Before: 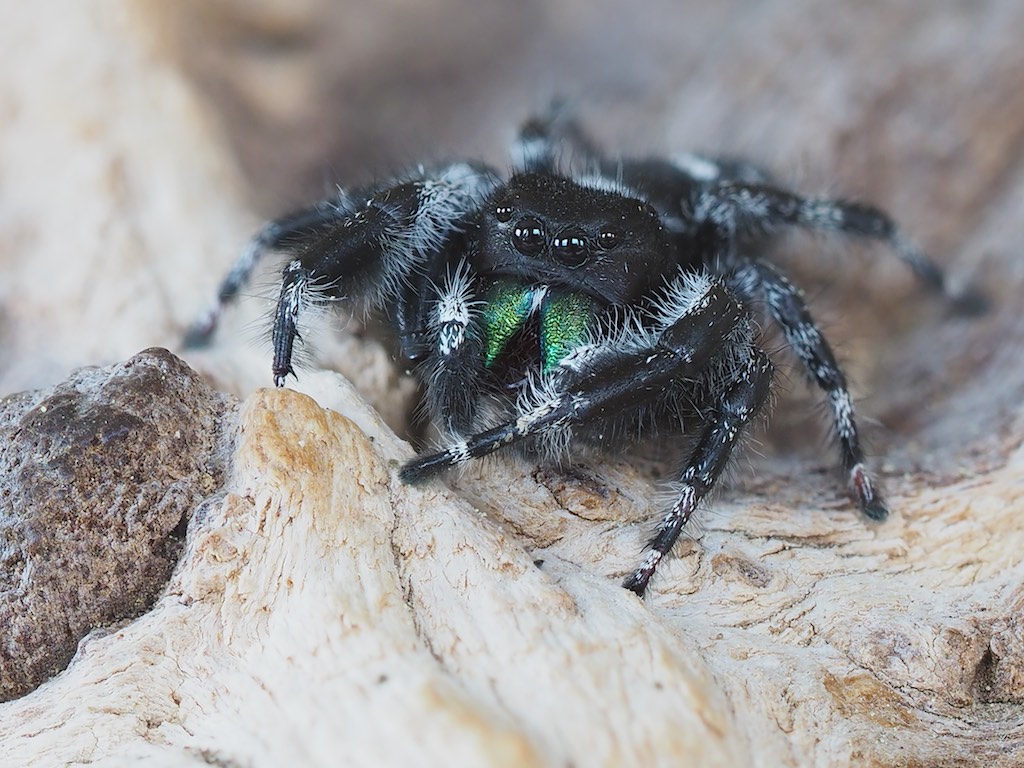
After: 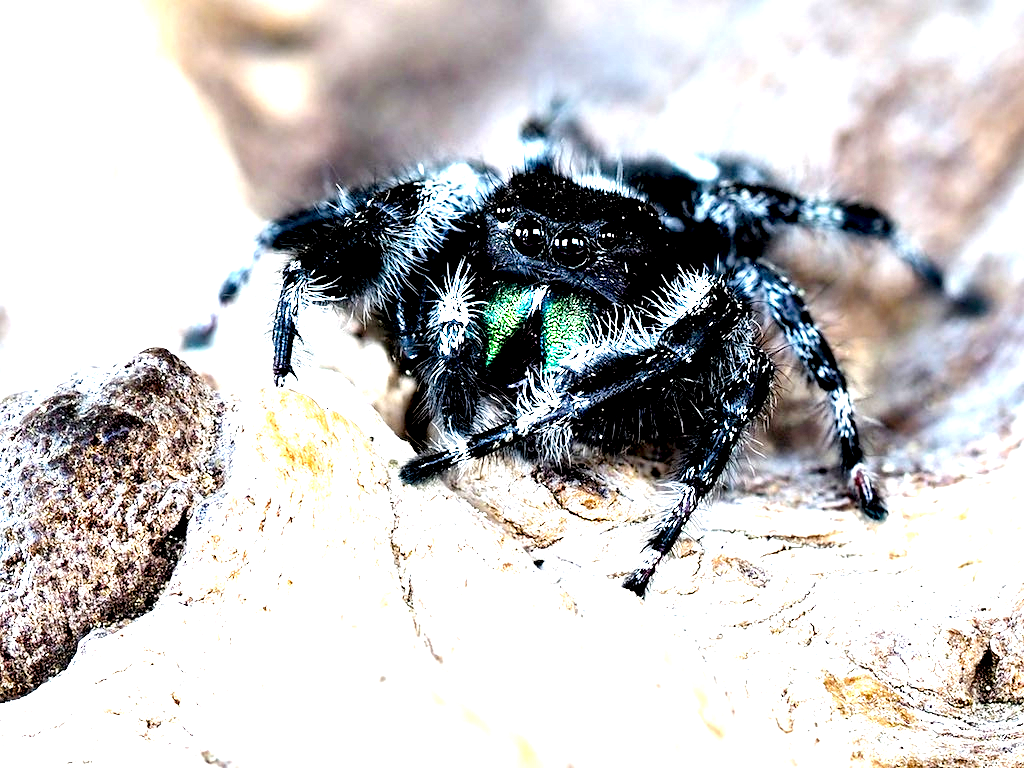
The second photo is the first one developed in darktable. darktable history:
tone equalizer: -8 EV -0.722 EV, -7 EV -0.666 EV, -6 EV -0.578 EV, -5 EV -0.403 EV, -3 EV 0.394 EV, -2 EV 0.6 EV, -1 EV 0.691 EV, +0 EV 0.754 EV, mask exposure compensation -0.515 EV
exposure: black level correction 0.036, exposure 0.905 EV, compensate highlight preservation false
color balance rgb: perceptual saturation grading › global saturation 0.646%
contrast equalizer: octaves 7, y [[0.6 ×6], [0.55 ×6], [0 ×6], [0 ×6], [0 ×6]]
